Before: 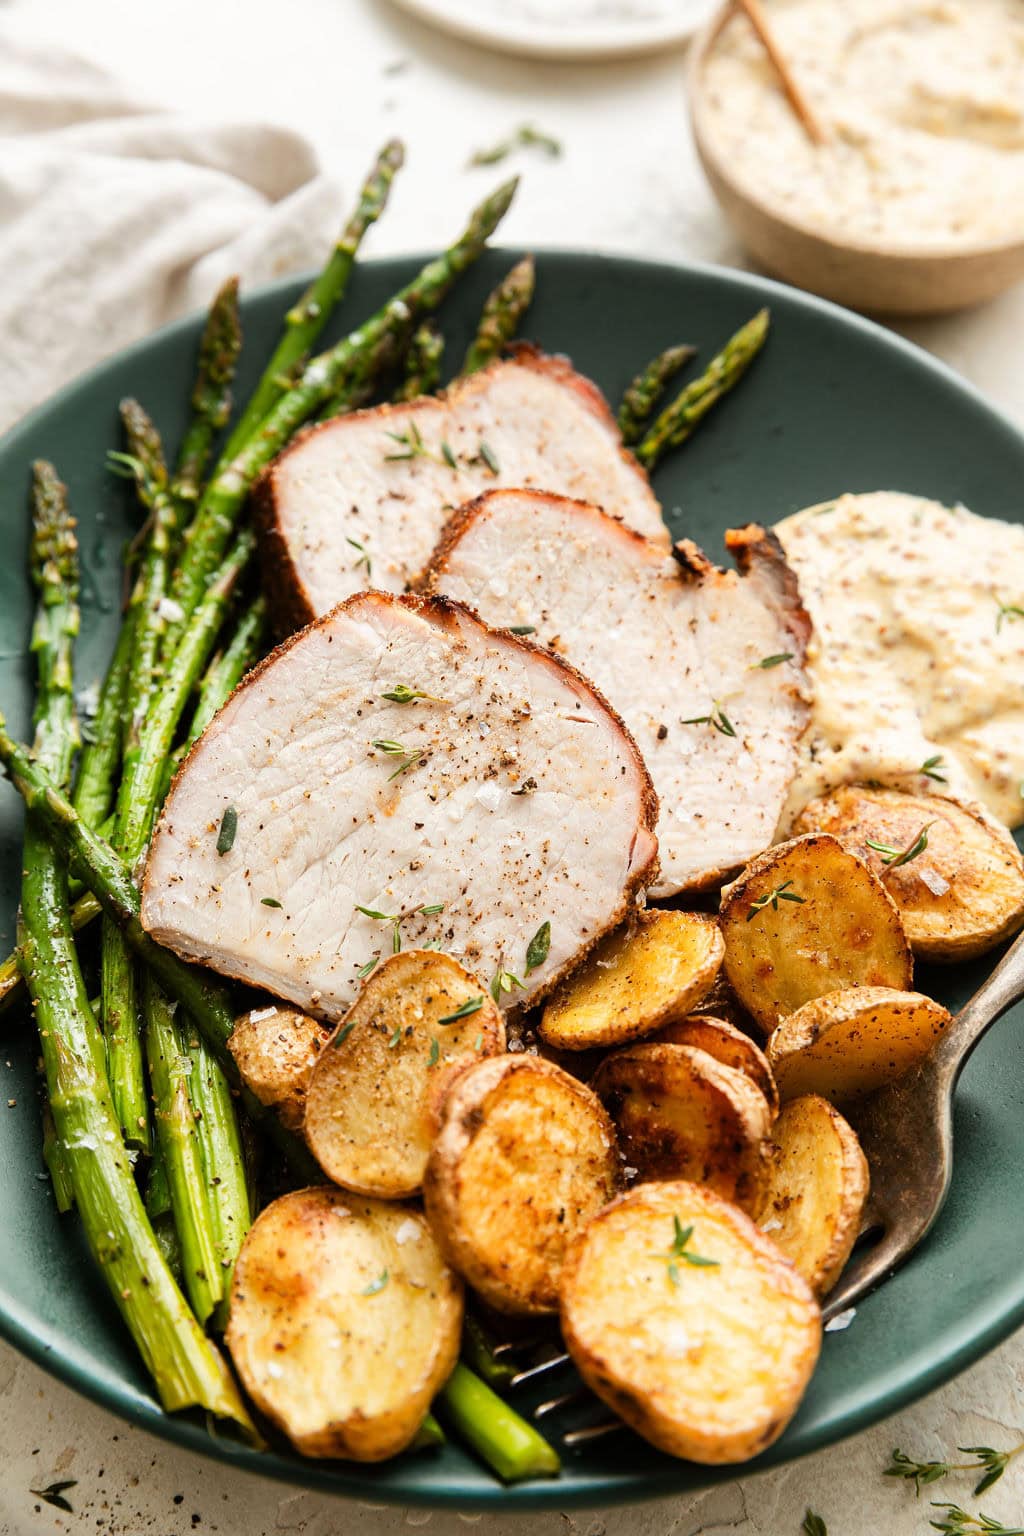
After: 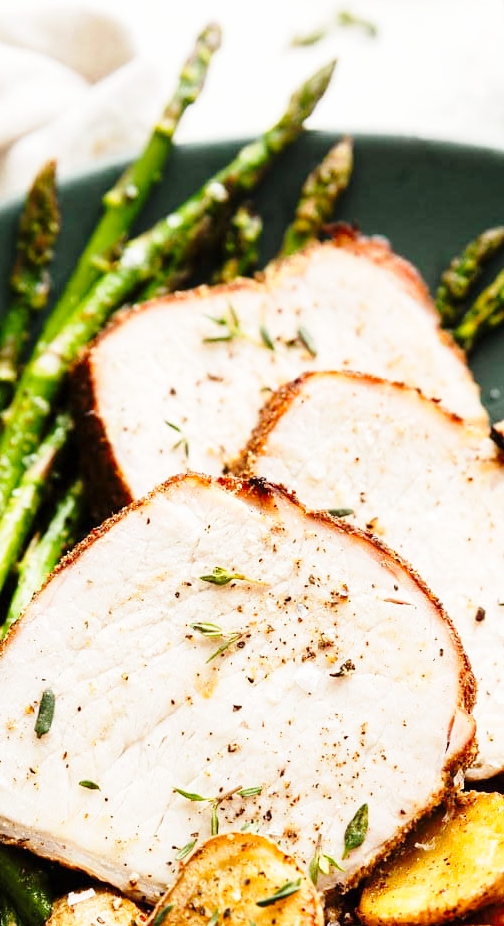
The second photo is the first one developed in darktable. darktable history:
crop: left 17.81%, top 7.712%, right 32.911%, bottom 31.985%
base curve: curves: ch0 [(0, 0) (0.028, 0.03) (0.121, 0.232) (0.46, 0.748) (0.859, 0.968) (1, 1)], preserve colors none
